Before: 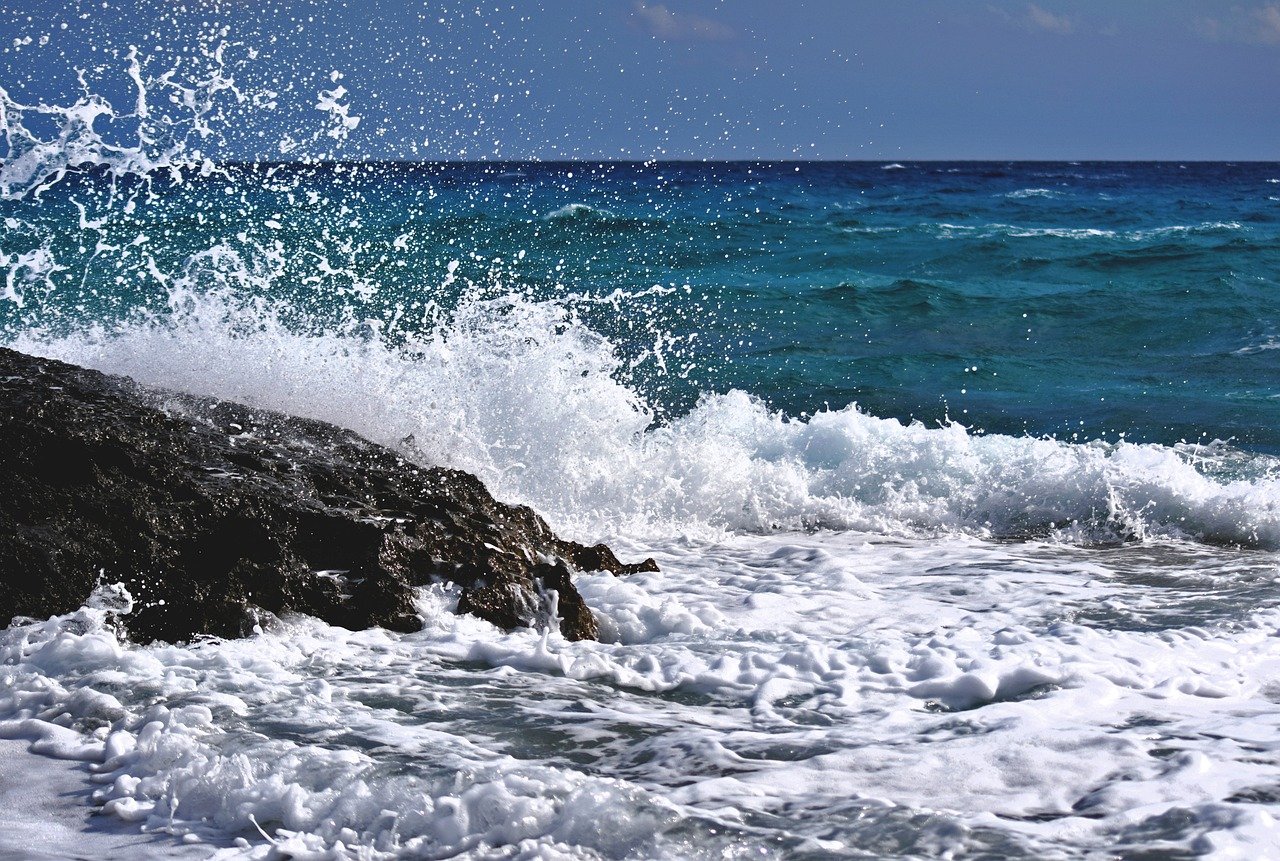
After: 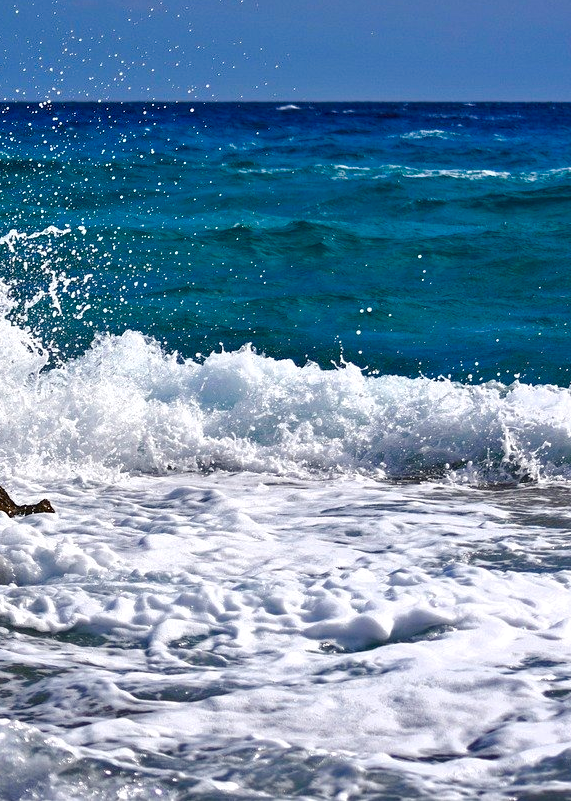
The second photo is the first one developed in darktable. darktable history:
color balance rgb: linear chroma grading › global chroma 9.868%, perceptual saturation grading › global saturation 20%, perceptual saturation grading › highlights -49.994%, perceptual saturation grading › shadows 25.771%, global vibrance 33.453%
crop: left 47.293%, top 6.87%, right 8.09%
local contrast: highlights 106%, shadows 98%, detail 120%, midtone range 0.2
